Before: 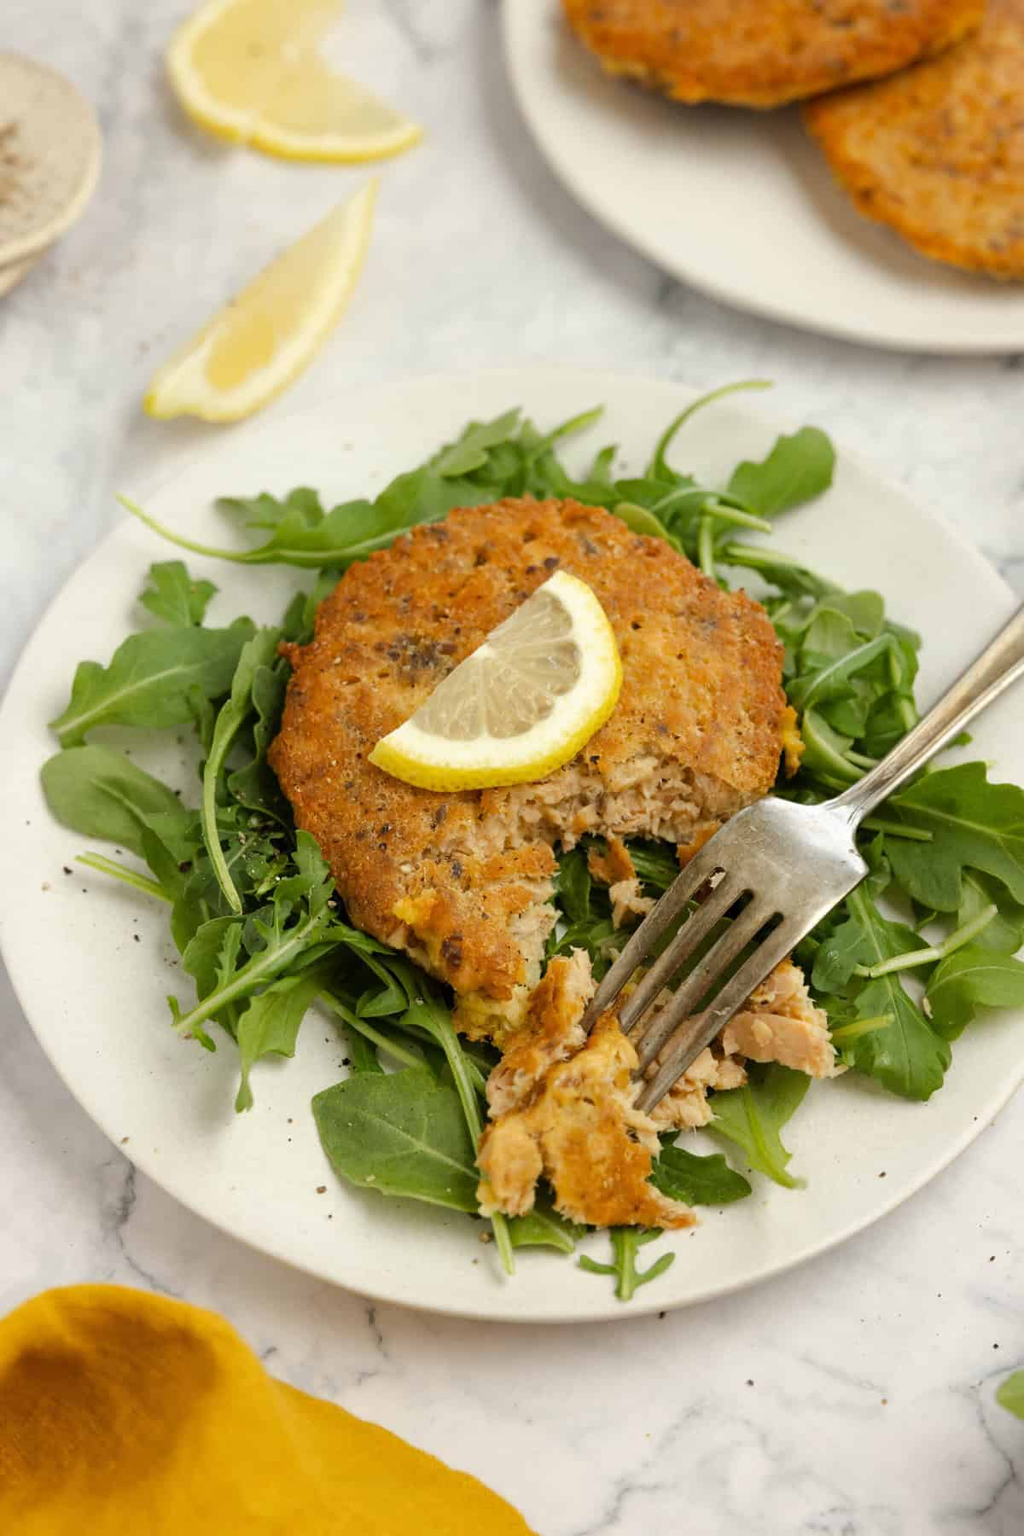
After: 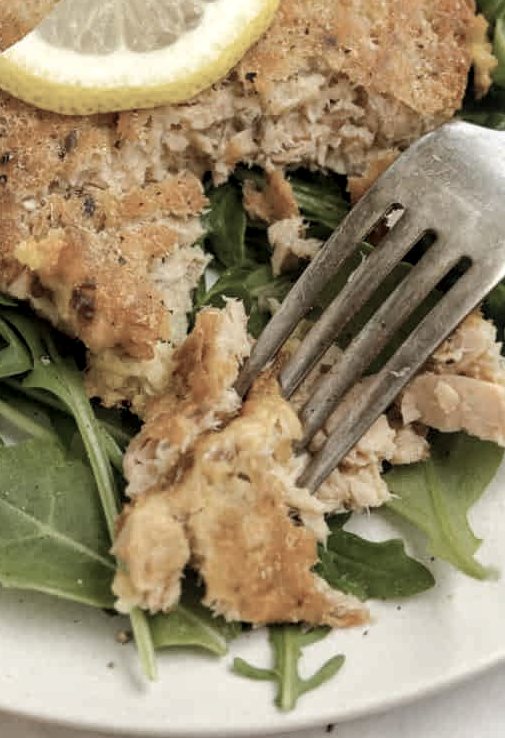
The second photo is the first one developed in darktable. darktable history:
local contrast: on, module defaults
color zones: curves: ch0 [(0, 0.559) (0.153, 0.551) (0.229, 0.5) (0.429, 0.5) (0.571, 0.5) (0.714, 0.5) (0.857, 0.5) (1, 0.559)]; ch1 [(0, 0.417) (0.112, 0.336) (0.213, 0.26) (0.429, 0.34) (0.571, 0.35) (0.683, 0.331) (0.857, 0.344) (1, 0.417)]
crop: left 37.221%, top 45.169%, right 20.63%, bottom 13.777%
